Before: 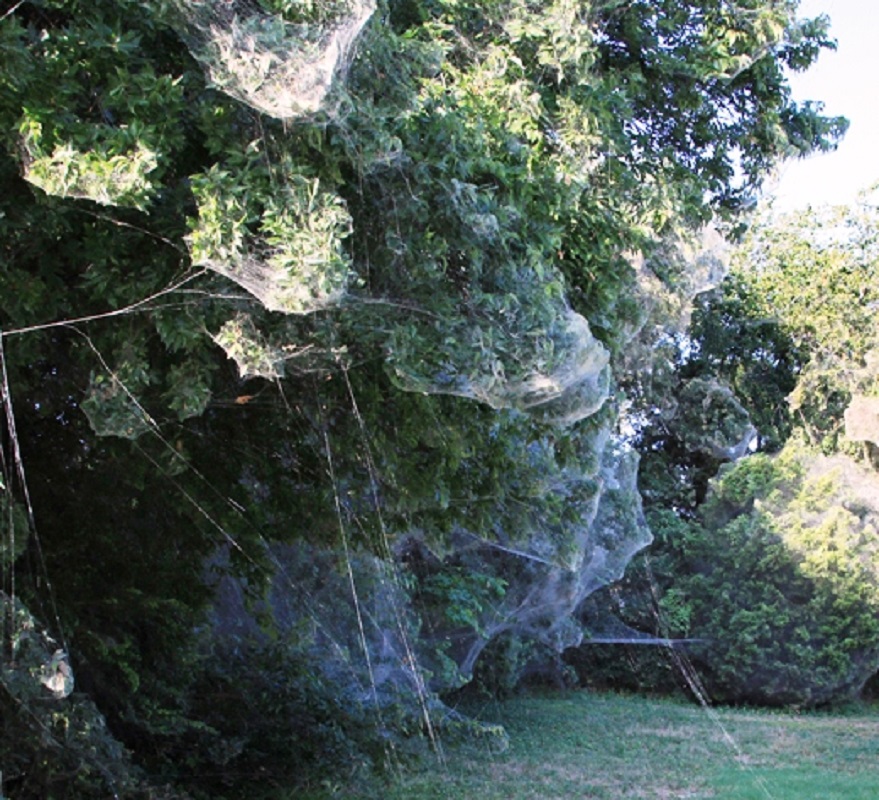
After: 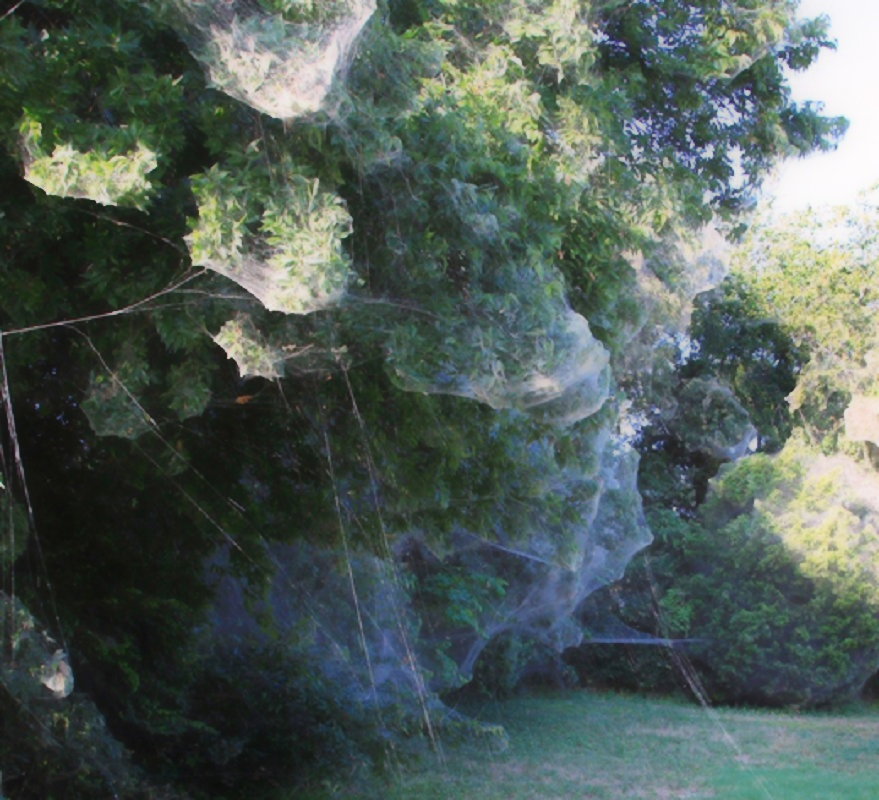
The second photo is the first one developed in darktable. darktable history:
color correction: highlights b* -0.009
contrast equalizer: y [[0.5, 0.542, 0.583, 0.625, 0.667, 0.708], [0.5 ×6], [0.5 ×6], [0 ×6], [0 ×6]], mix -0.991
